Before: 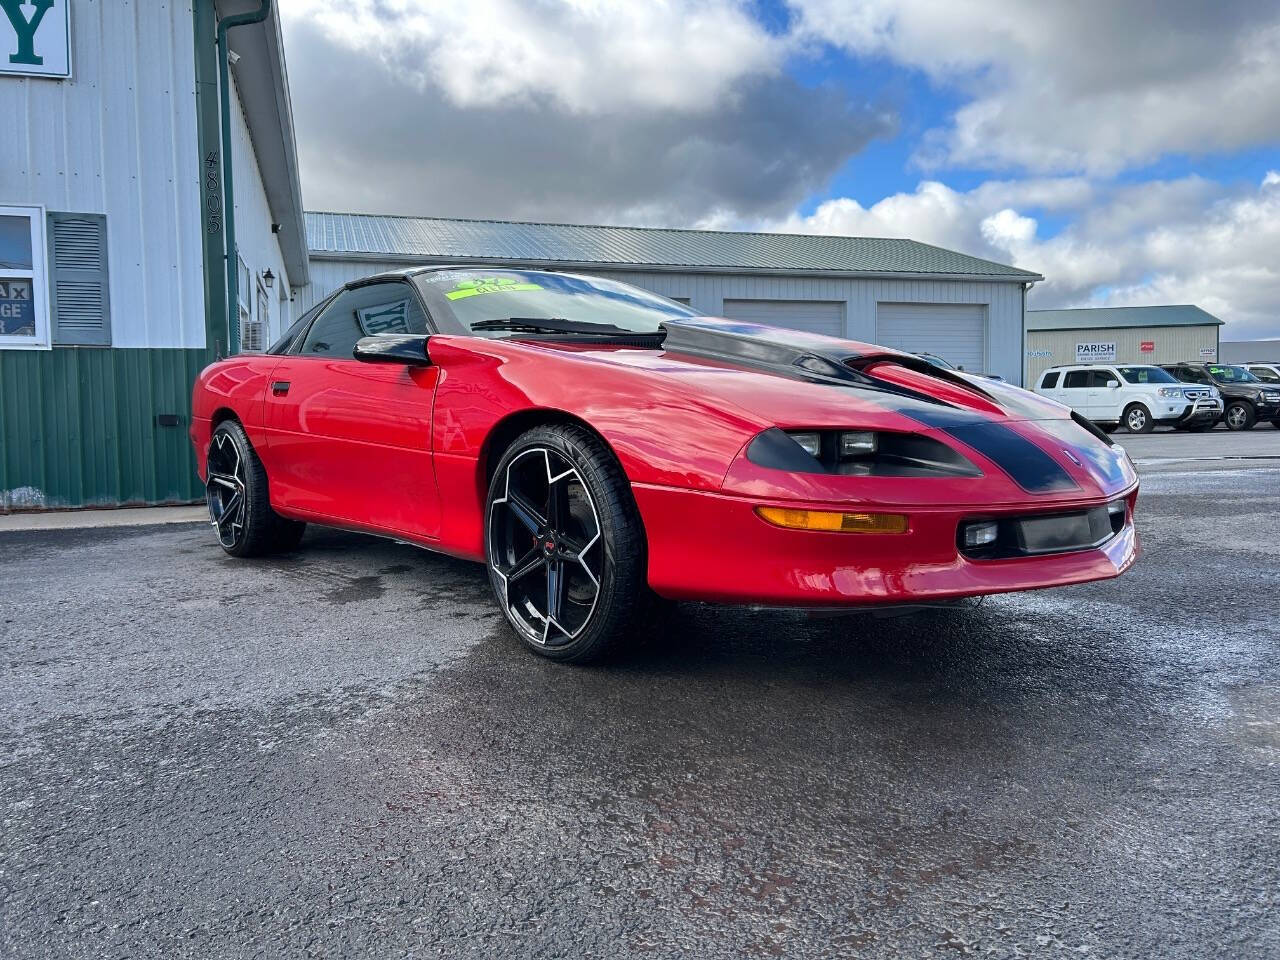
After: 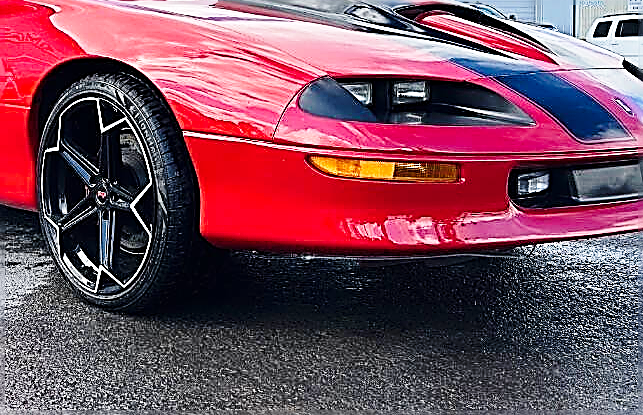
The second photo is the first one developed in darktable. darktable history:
crop: left 35.03%, top 36.625%, right 14.663%, bottom 20.057%
sharpen: amount 2
base curve: curves: ch0 [(0, 0) (0.028, 0.03) (0.121, 0.232) (0.46, 0.748) (0.859, 0.968) (1, 1)], preserve colors none
